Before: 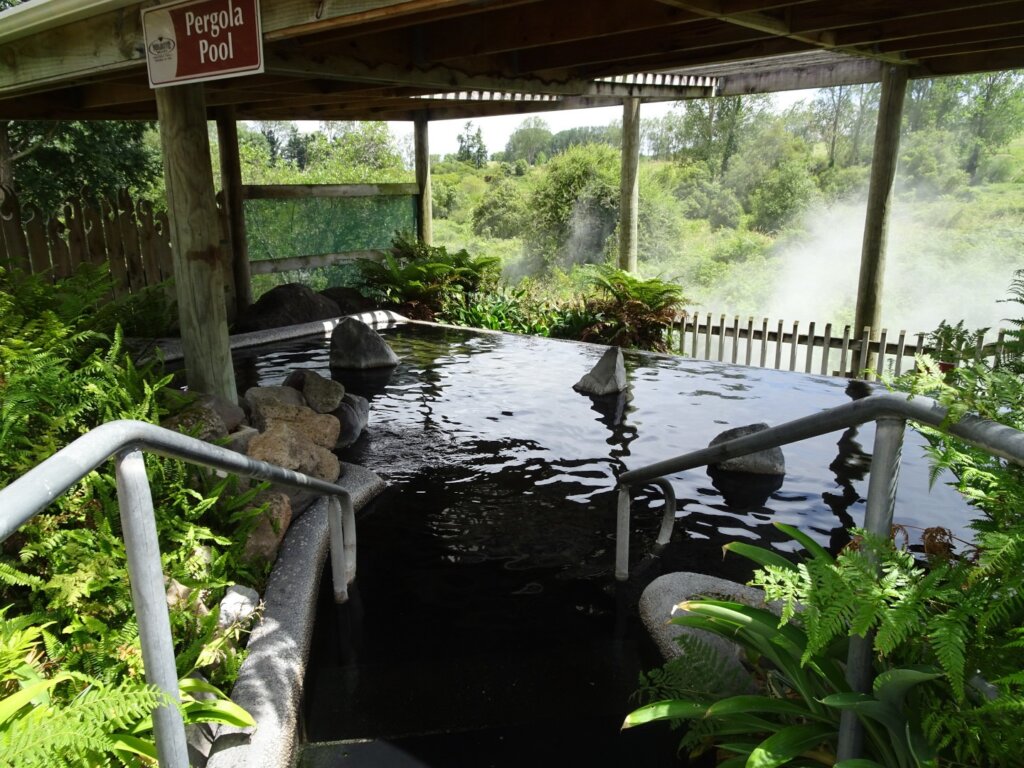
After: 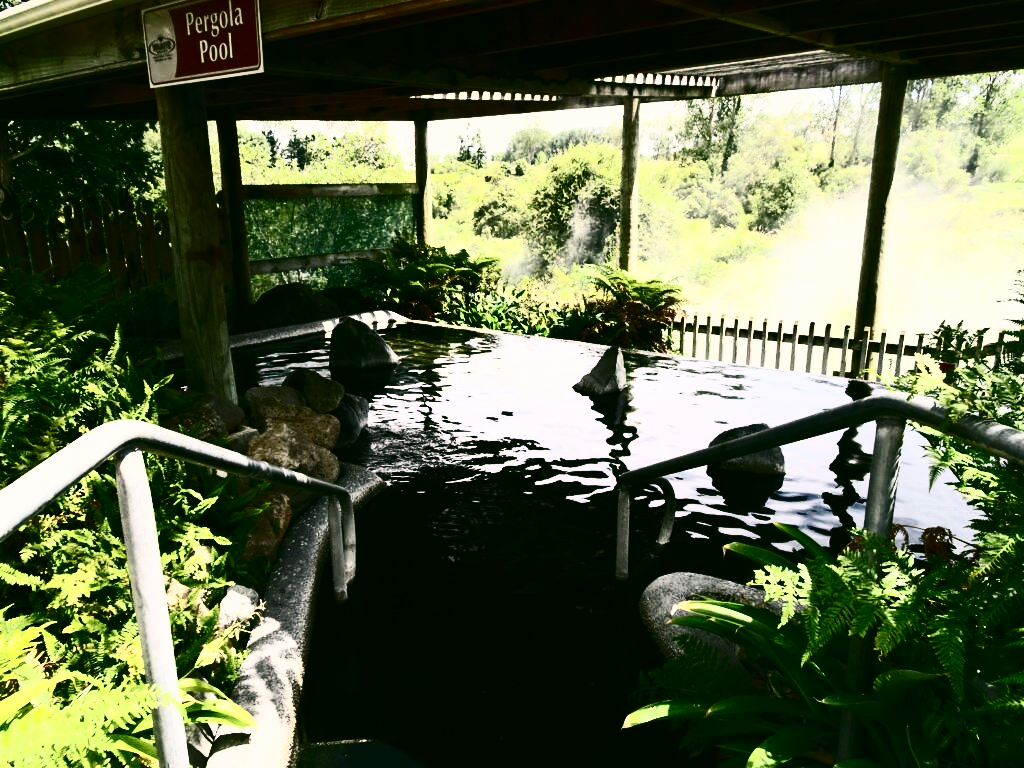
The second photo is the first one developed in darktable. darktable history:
contrast brightness saturation: contrast 0.935, brightness 0.196
color correction: highlights a* 4.14, highlights b* 4.97, shadows a* -7.28, shadows b* 5
